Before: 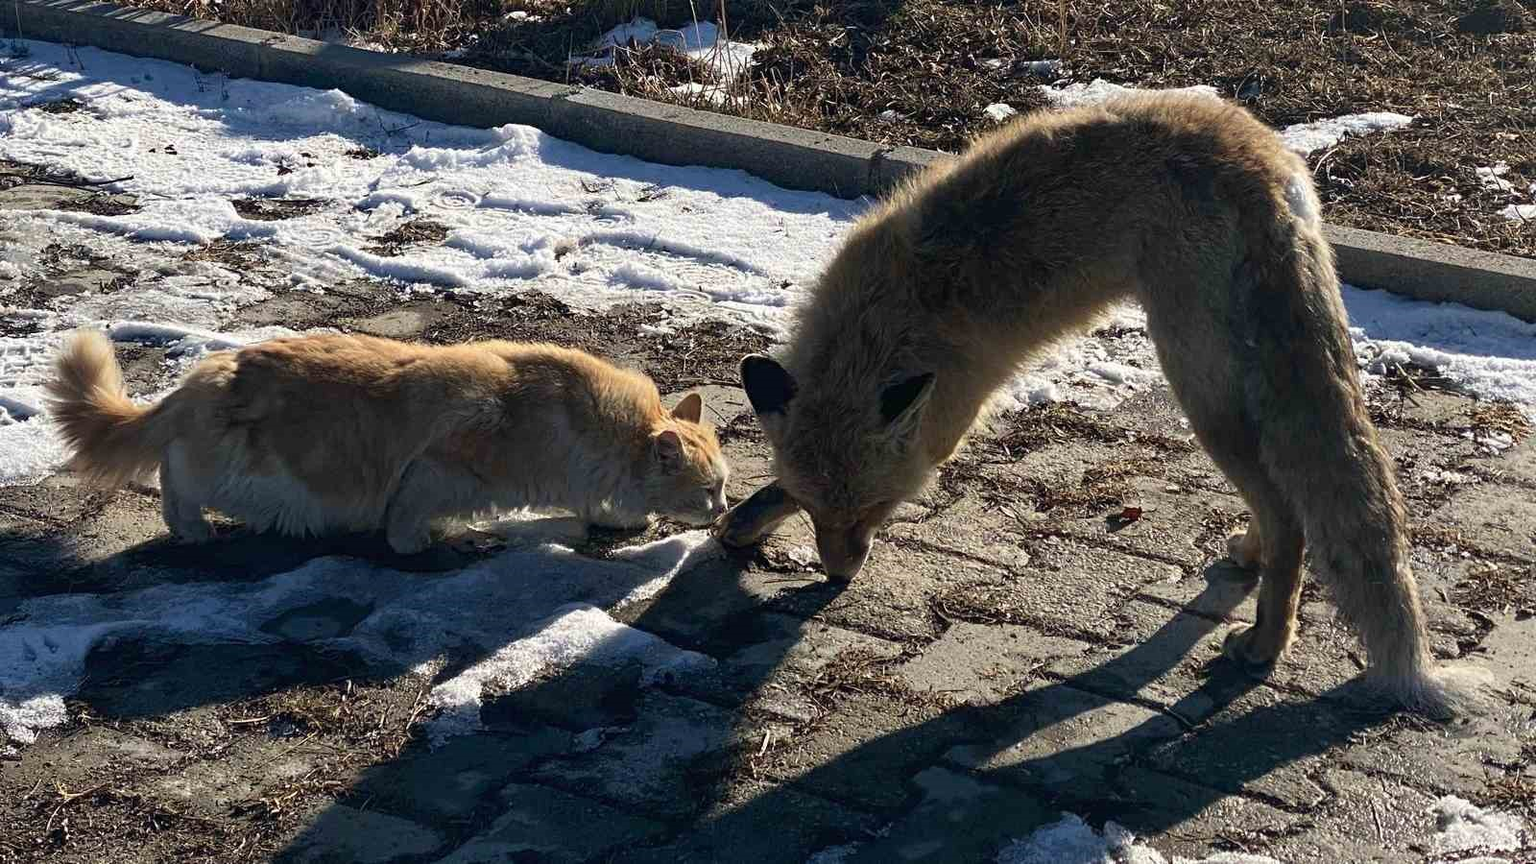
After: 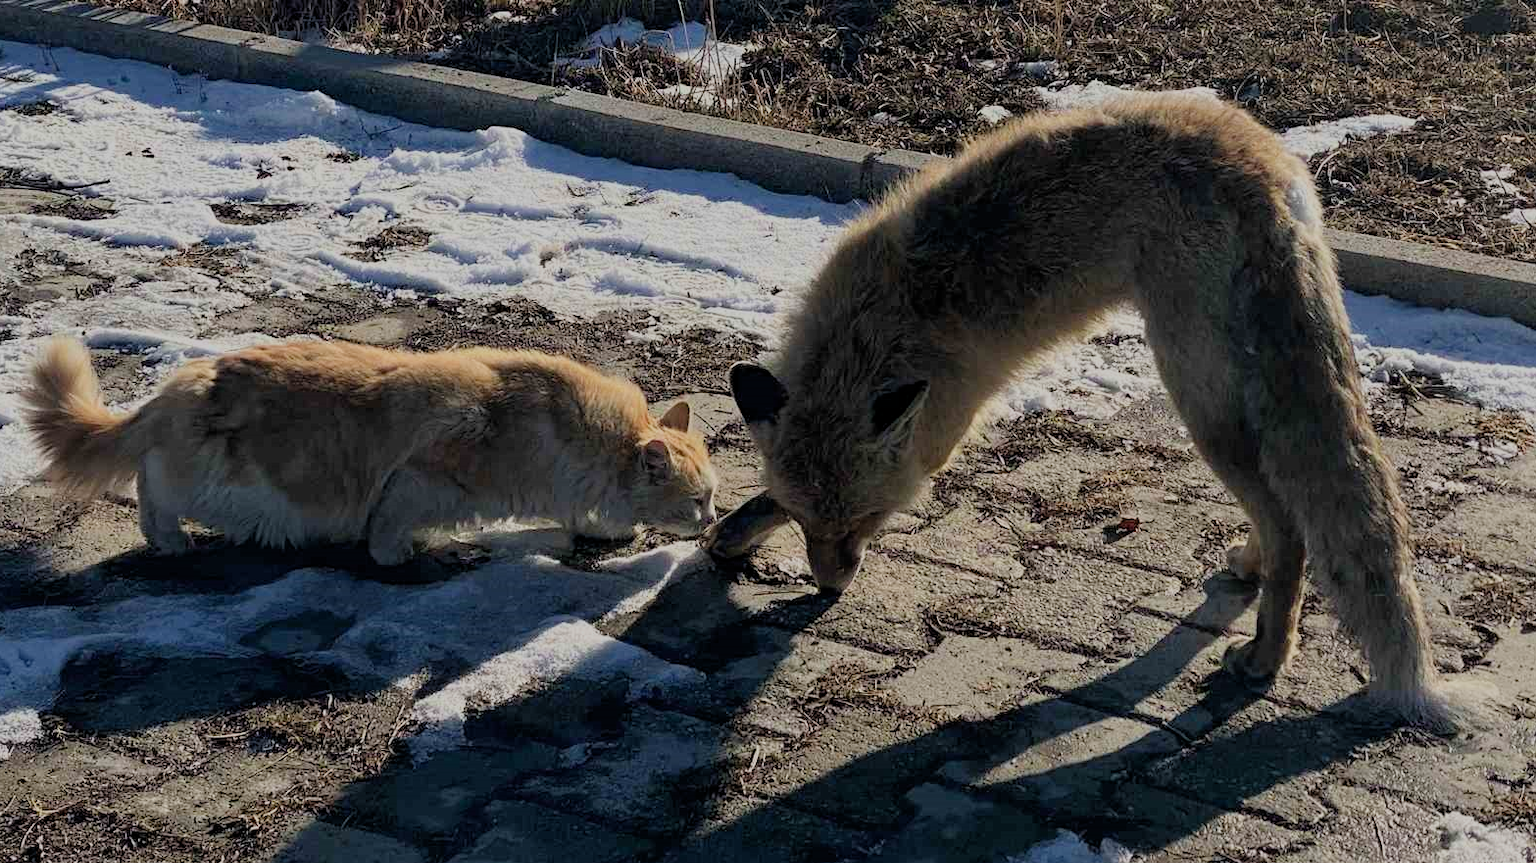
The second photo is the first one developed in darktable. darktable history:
filmic rgb: black relative exposure -8.79 EV, white relative exposure 4.98 EV, threshold 3 EV, target black luminance 0%, hardness 3.77, latitude 66.33%, contrast 0.822, shadows ↔ highlights balance 20%, color science v5 (2021), contrast in shadows safe, contrast in highlights safe, enable highlight reconstruction true
crop: left 1.743%, right 0.268%, bottom 2.011%
